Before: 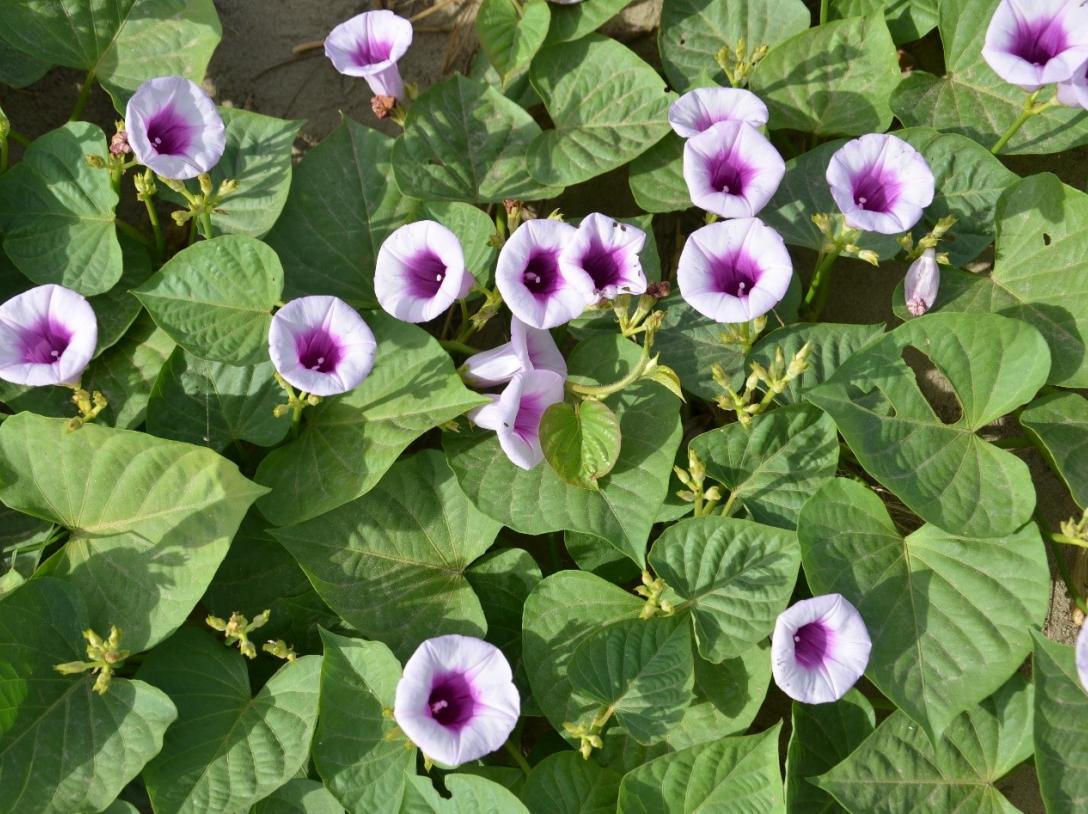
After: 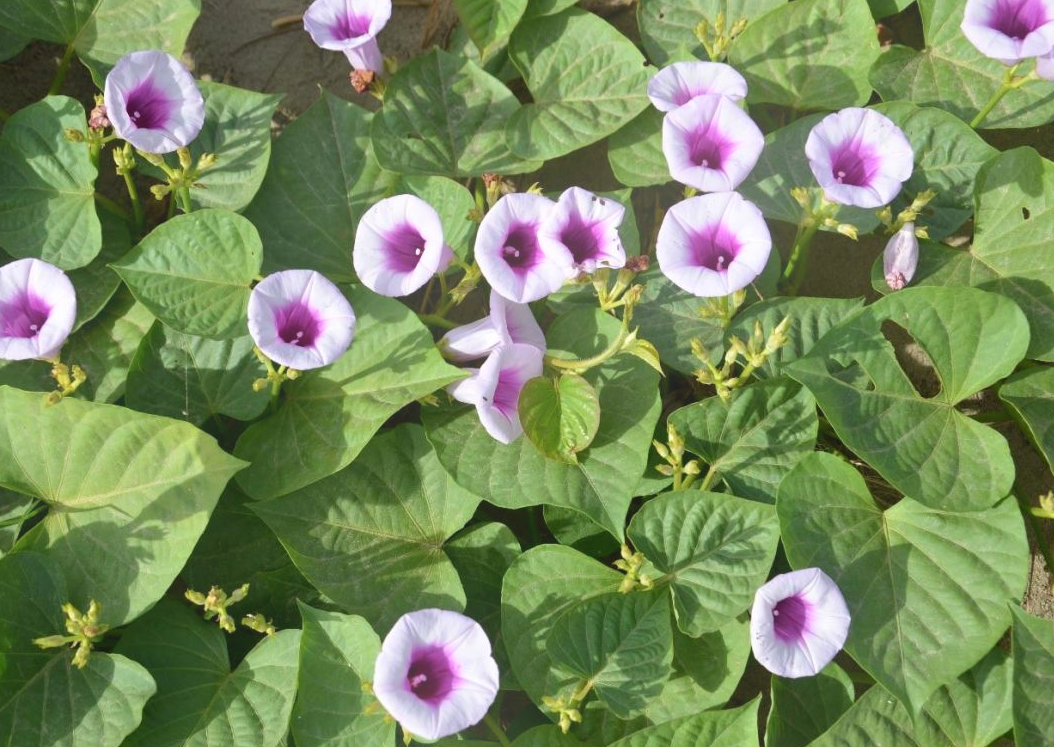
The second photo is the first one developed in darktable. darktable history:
crop: left 1.964%, top 3.251%, right 1.122%, bottom 4.933%
bloom: on, module defaults
